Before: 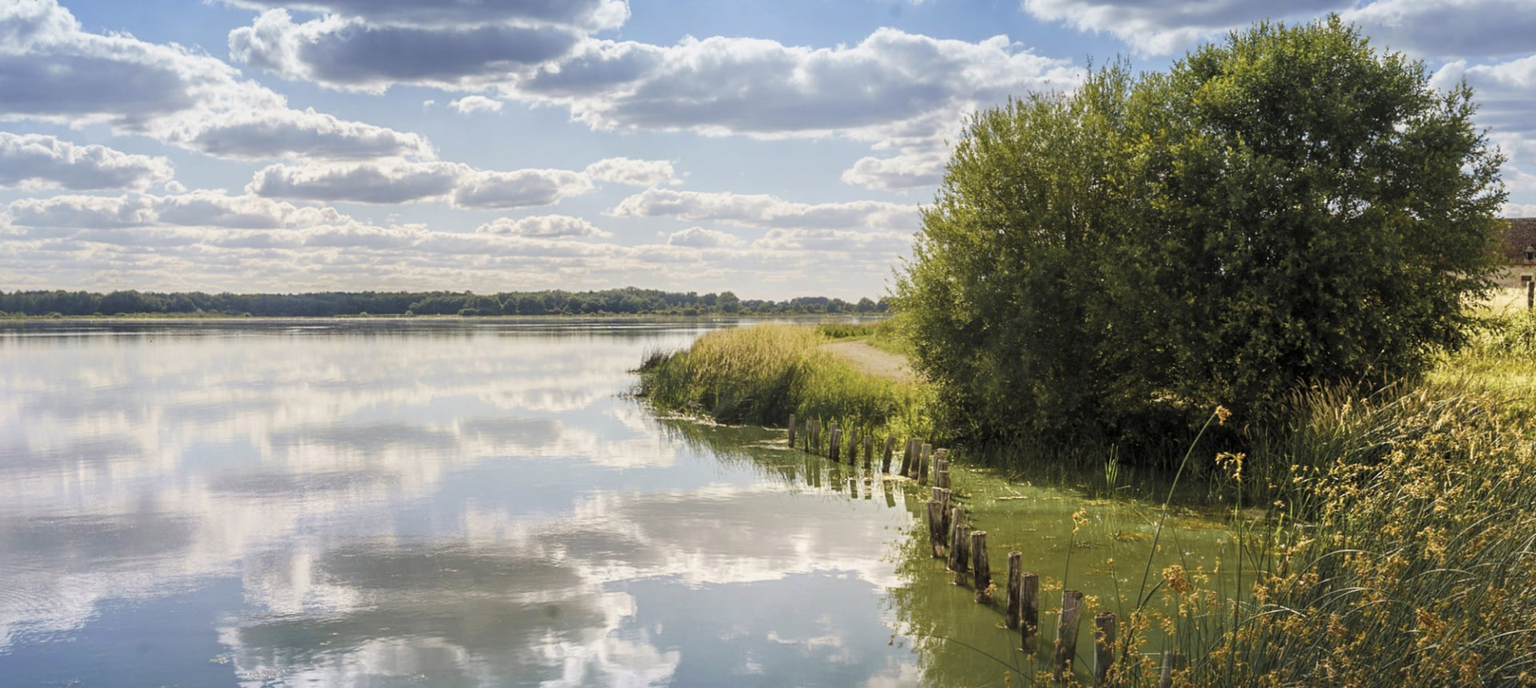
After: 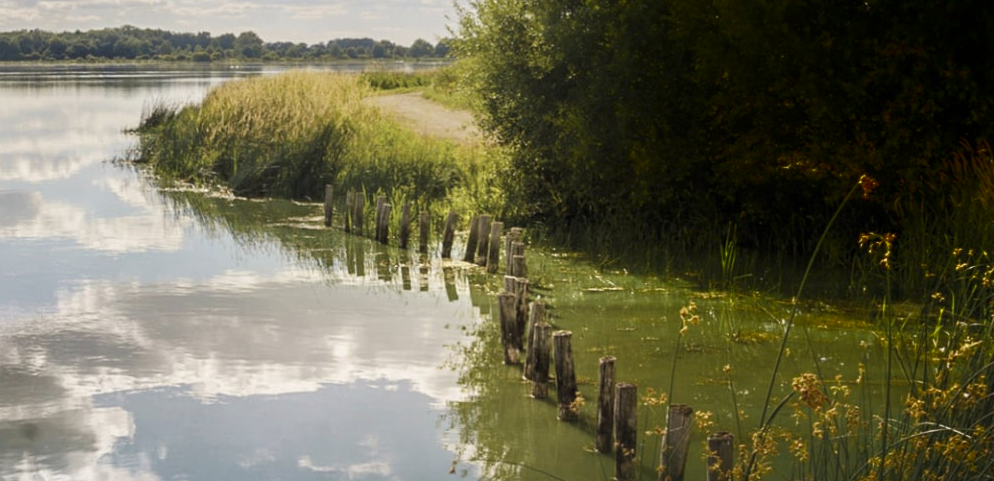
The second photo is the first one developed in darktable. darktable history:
shadows and highlights: shadows -88.03, highlights -35.45, shadows color adjustment 99.15%, highlights color adjustment 0%, soften with gaussian
crop: left 34.479%, top 38.822%, right 13.718%, bottom 5.172%
